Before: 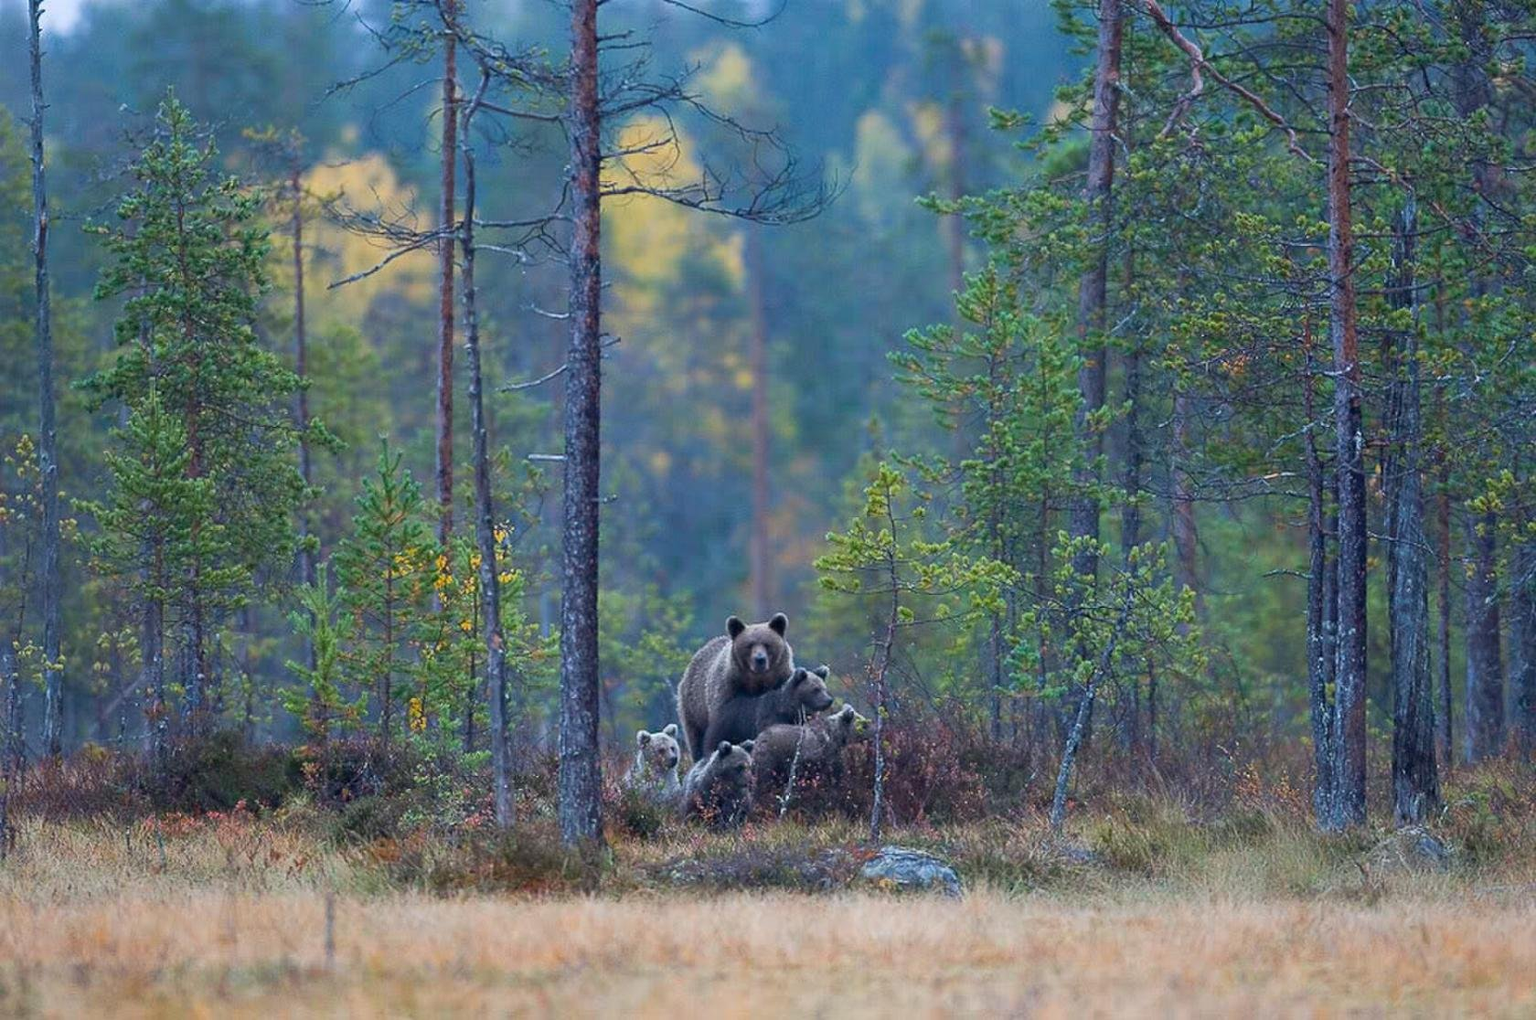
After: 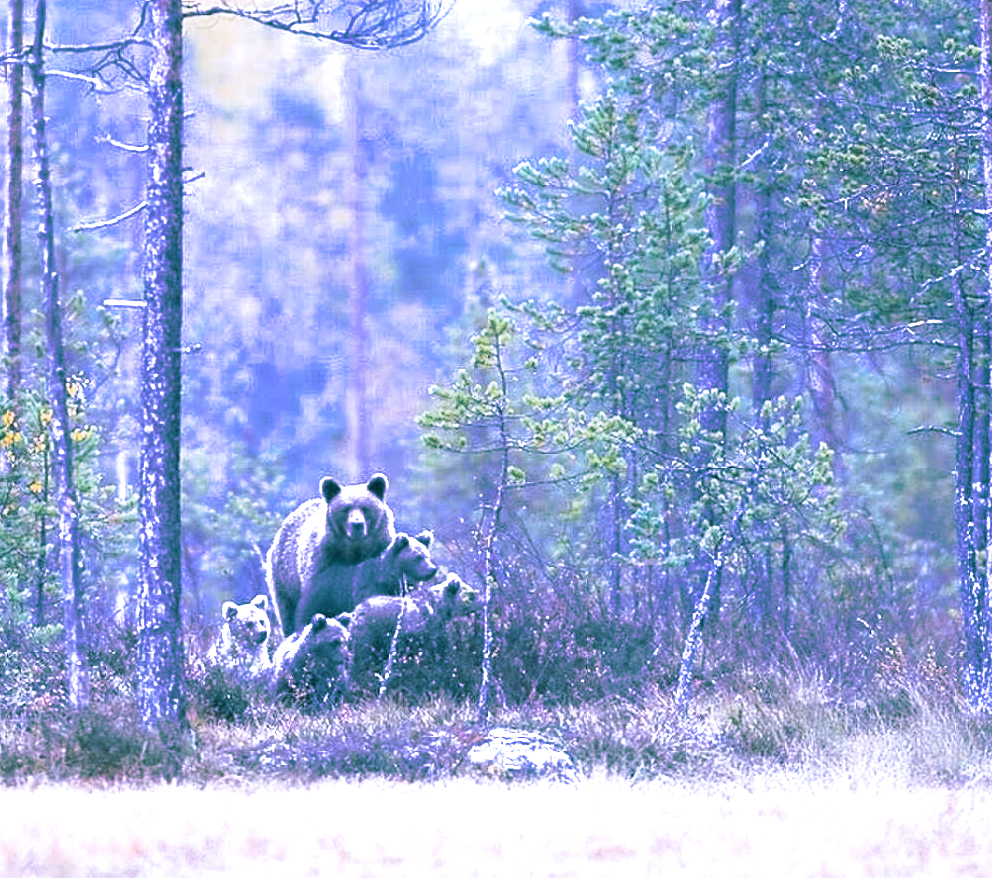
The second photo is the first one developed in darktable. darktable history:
split-toning: shadows › hue 186.43°, highlights › hue 49.29°, compress 30.29%
contrast brightness saturation: contrast 0.39, brightness 0.53
white balance: red 0.98, blue 1.61
crop and rotate: left 28.256%, top 17.734%, right 12.656%, bottom 3.573%
